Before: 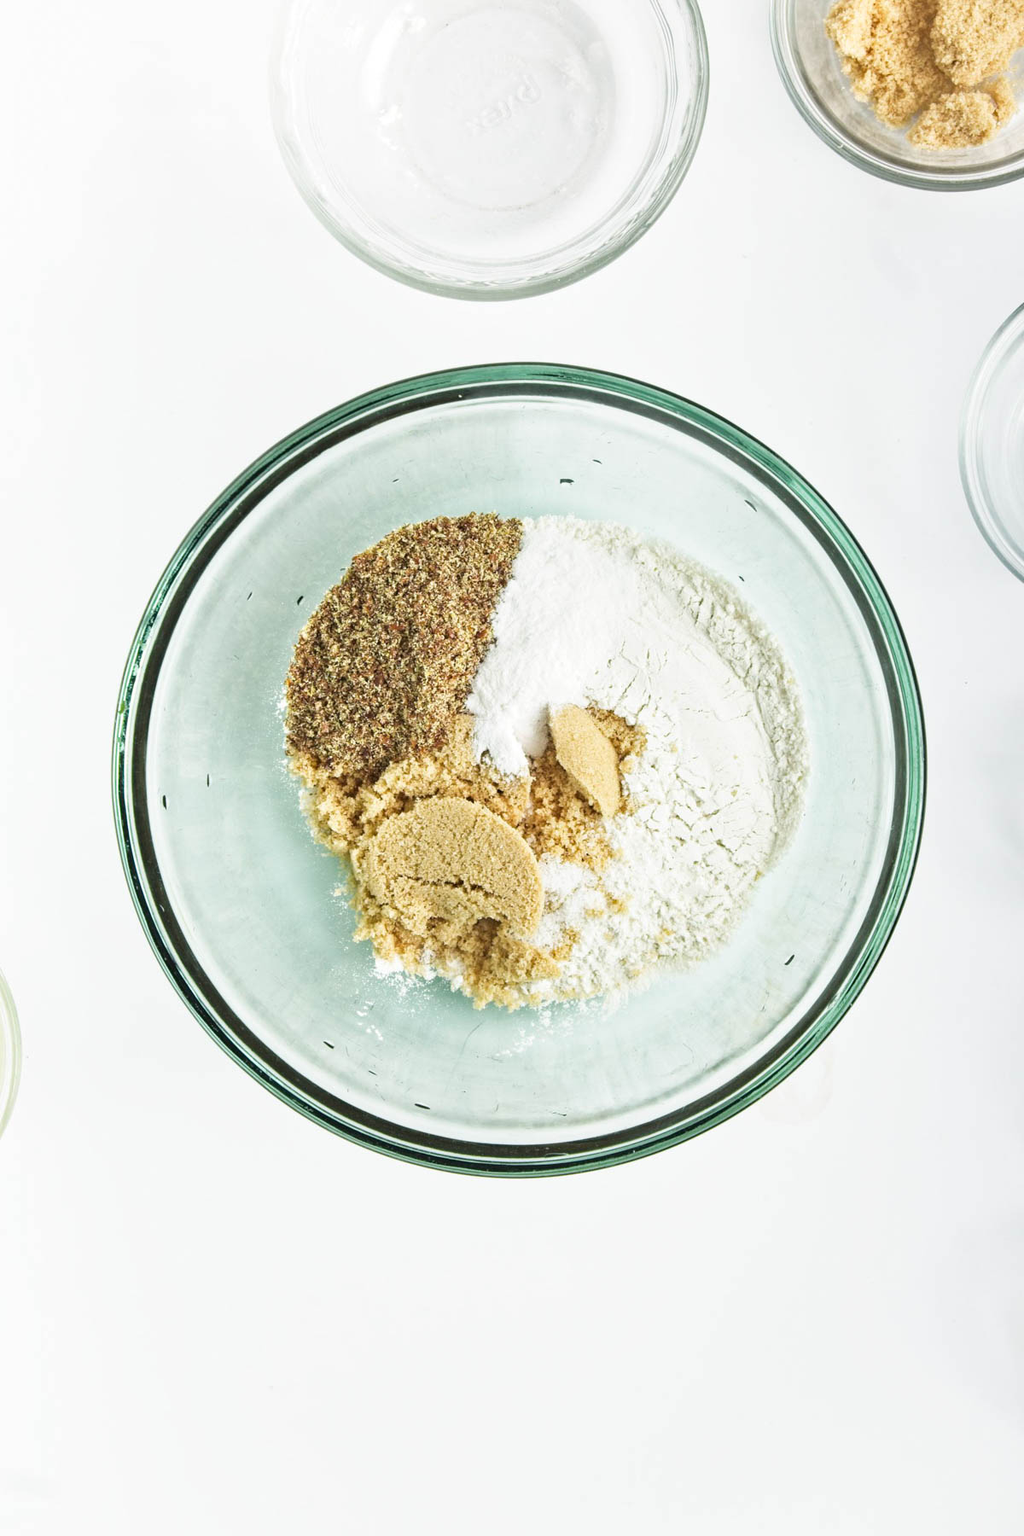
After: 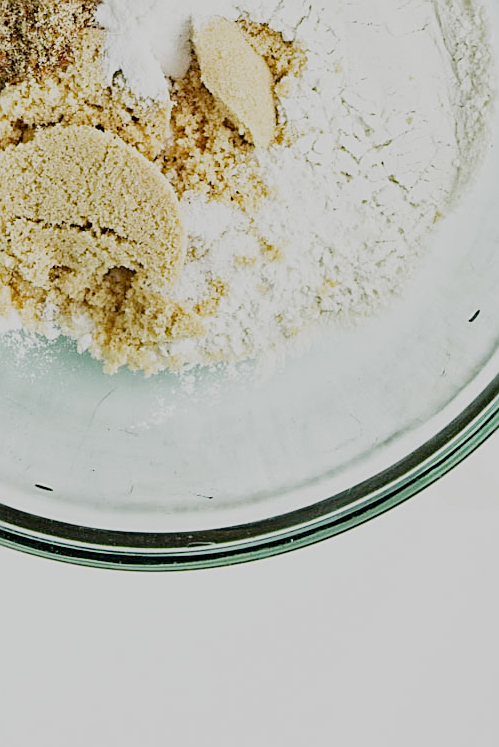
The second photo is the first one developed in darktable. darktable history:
sharpen: on, module defaults
filmic rgb: black relative exposure -6.99 EV, white relative exposure 5.6 EV, hardness 2.86, add noise in highlights 0.001, preserve chrominance no, color science v4 (2020)
crop: left 37.622%, top 44.952%, right 20.716%, bottom 13.502%
